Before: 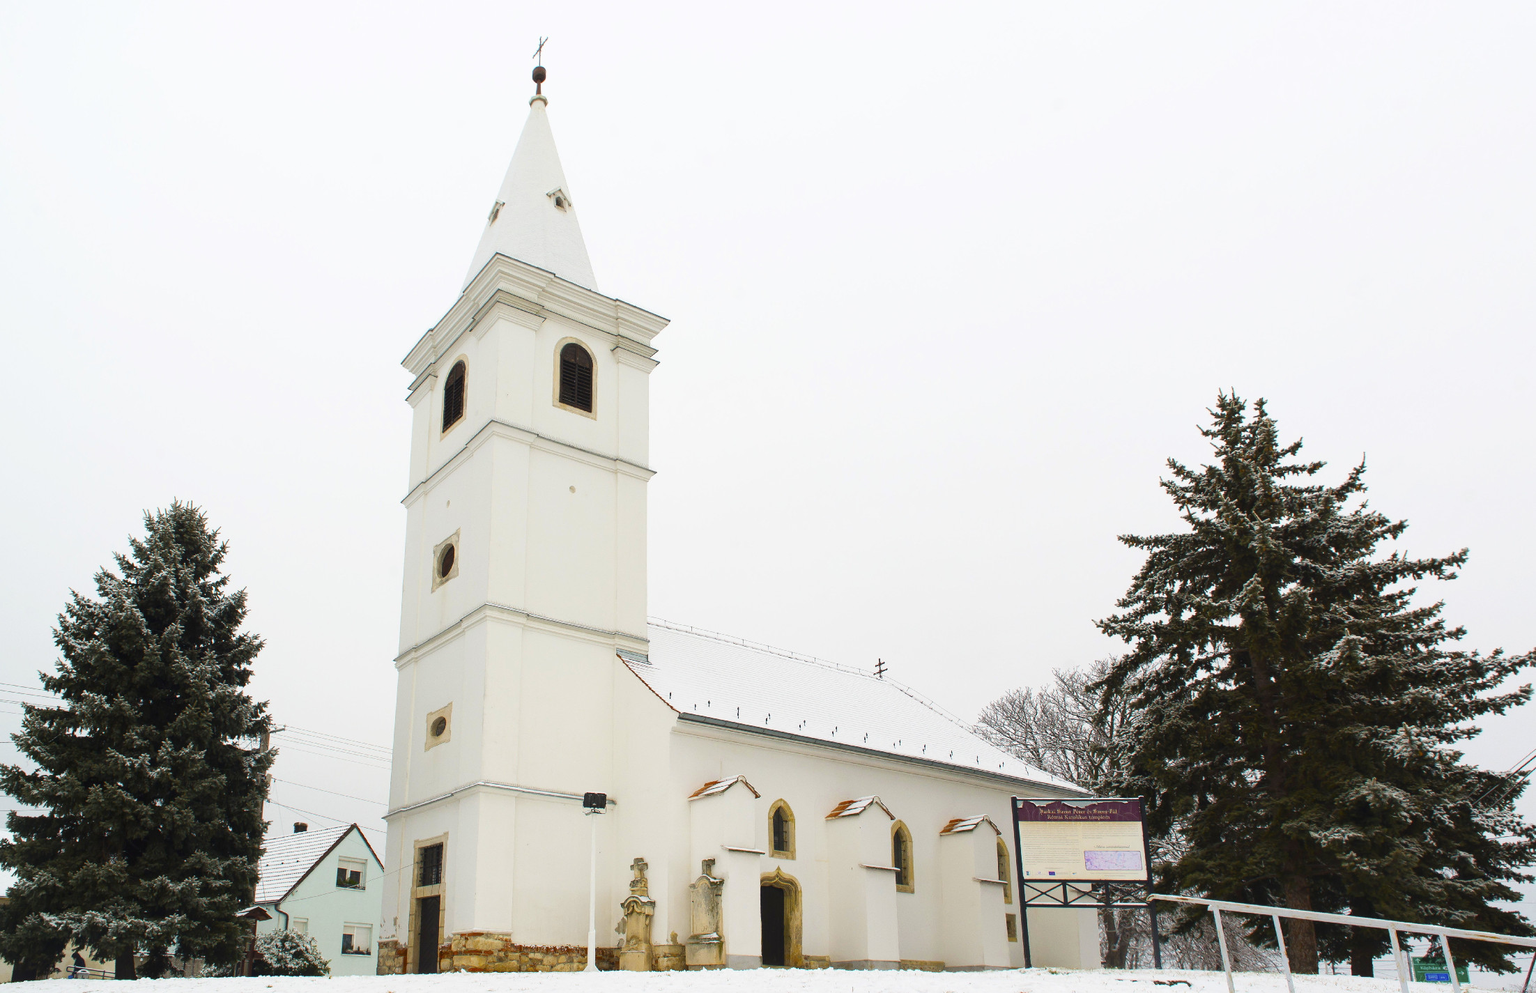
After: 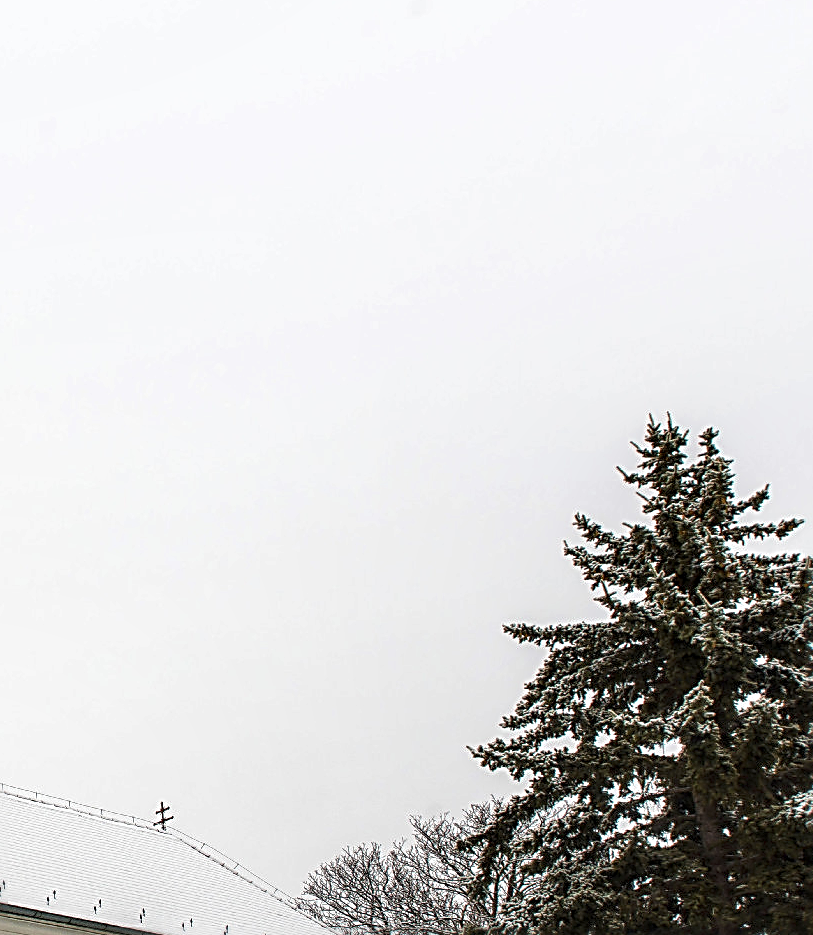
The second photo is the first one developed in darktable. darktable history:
local contrast: highlights 19%, detail 186%
sharpen: radius 2.817, amount 0.715
crop and rotate: left 49.936%, top 10.094%, right 13.136%, bottom 24.256%
